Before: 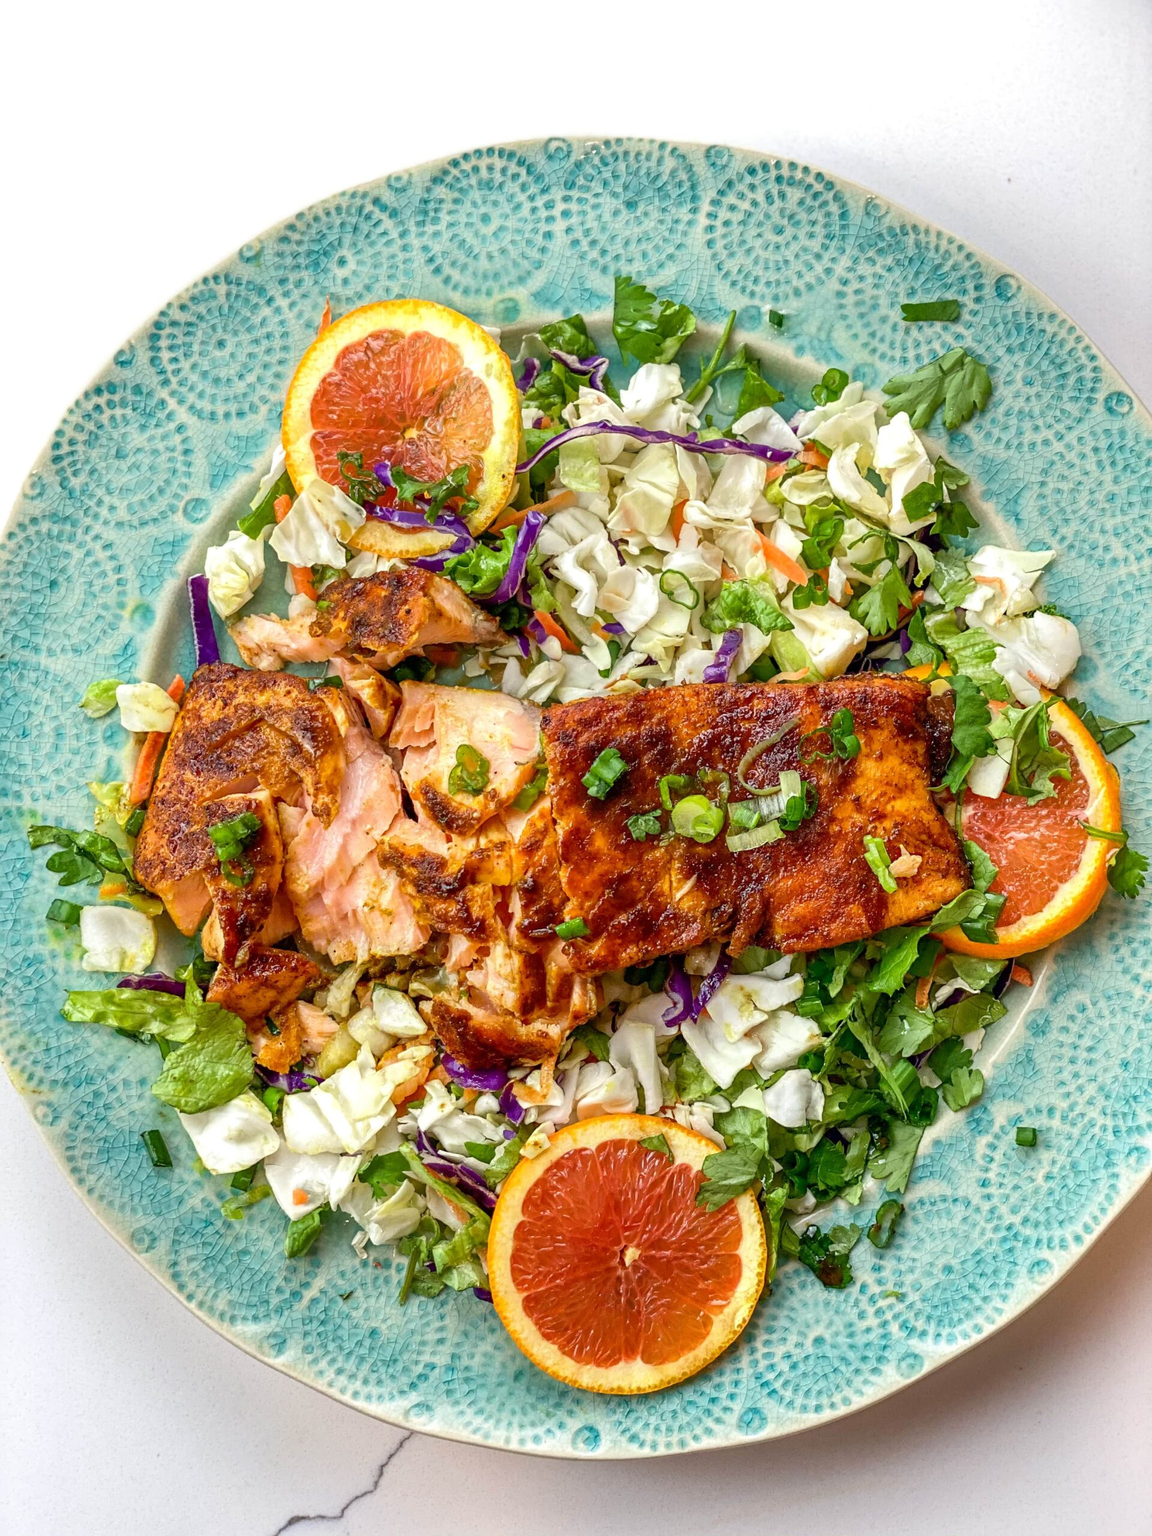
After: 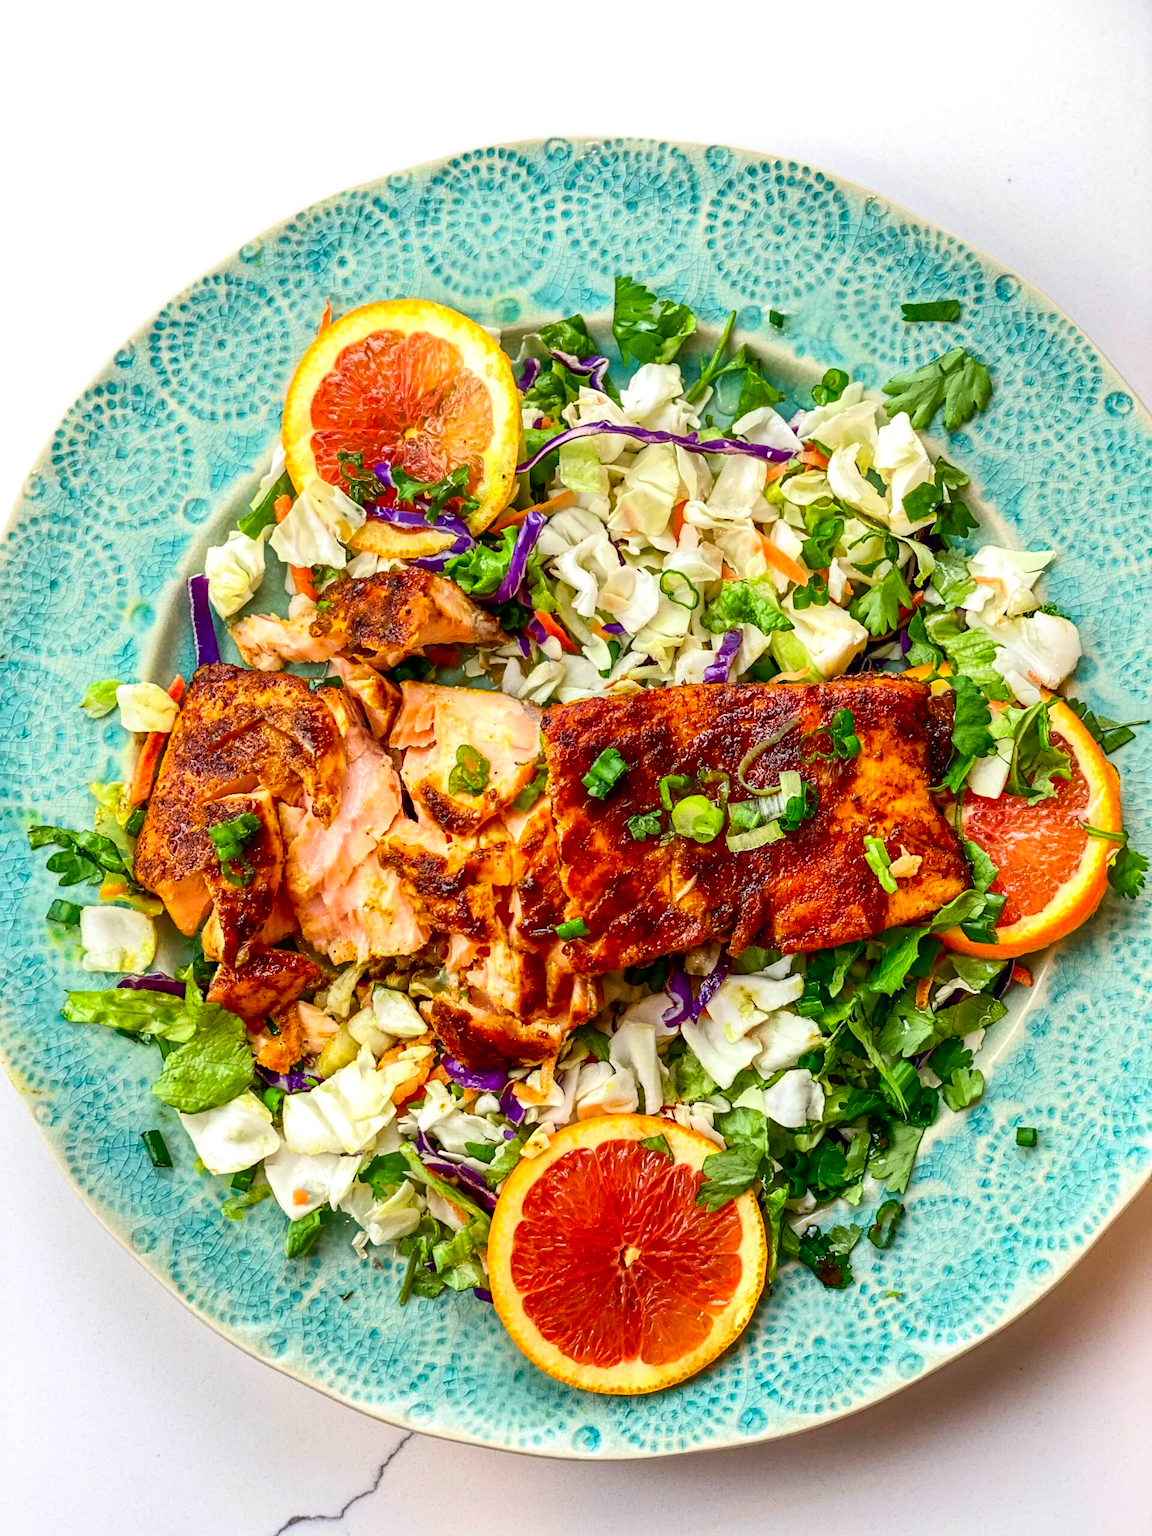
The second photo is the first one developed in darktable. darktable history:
contrast brightness saturation: contrast 0.183, saturation 0.309
